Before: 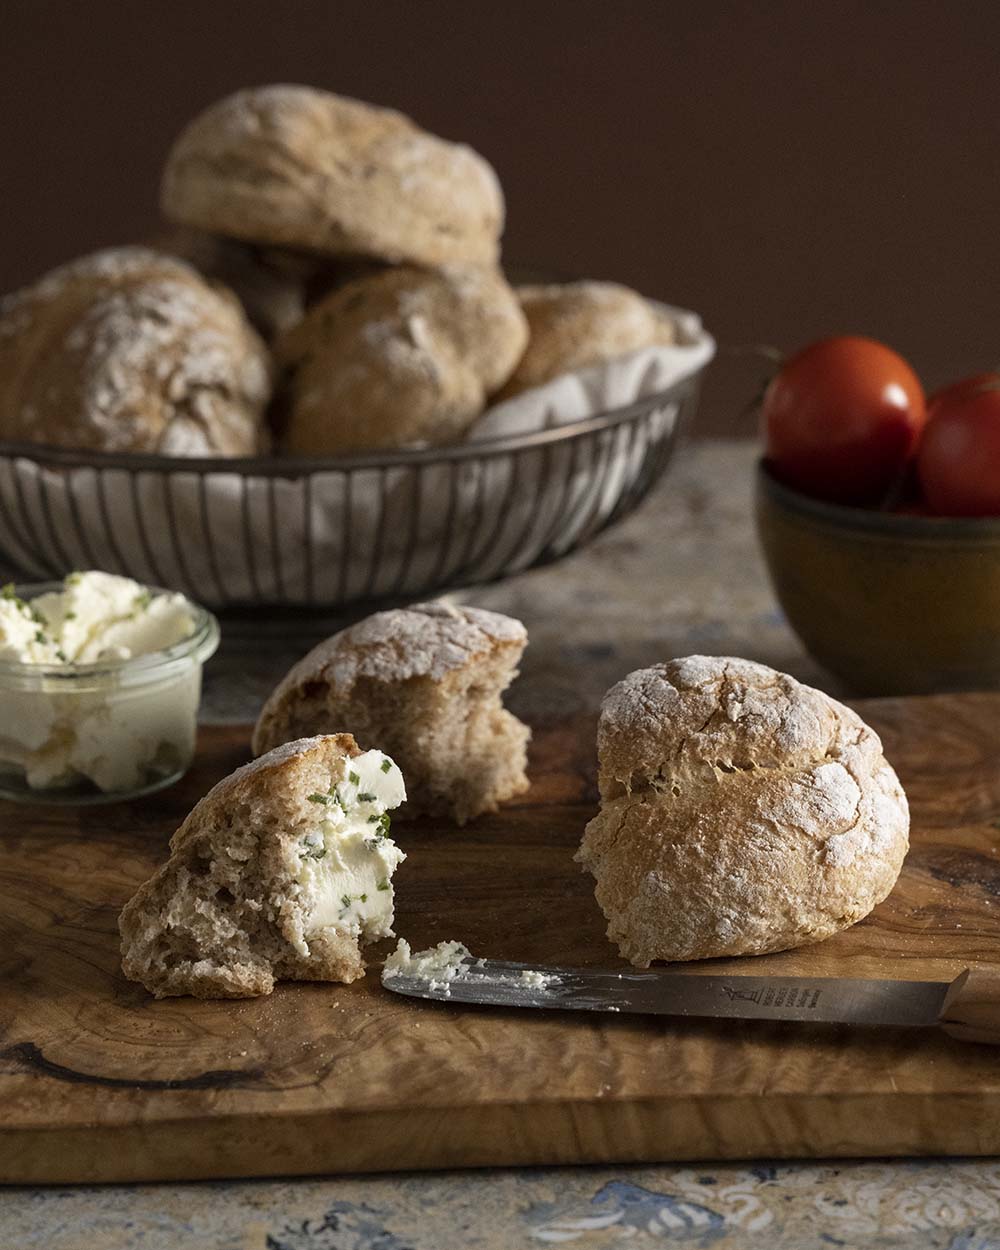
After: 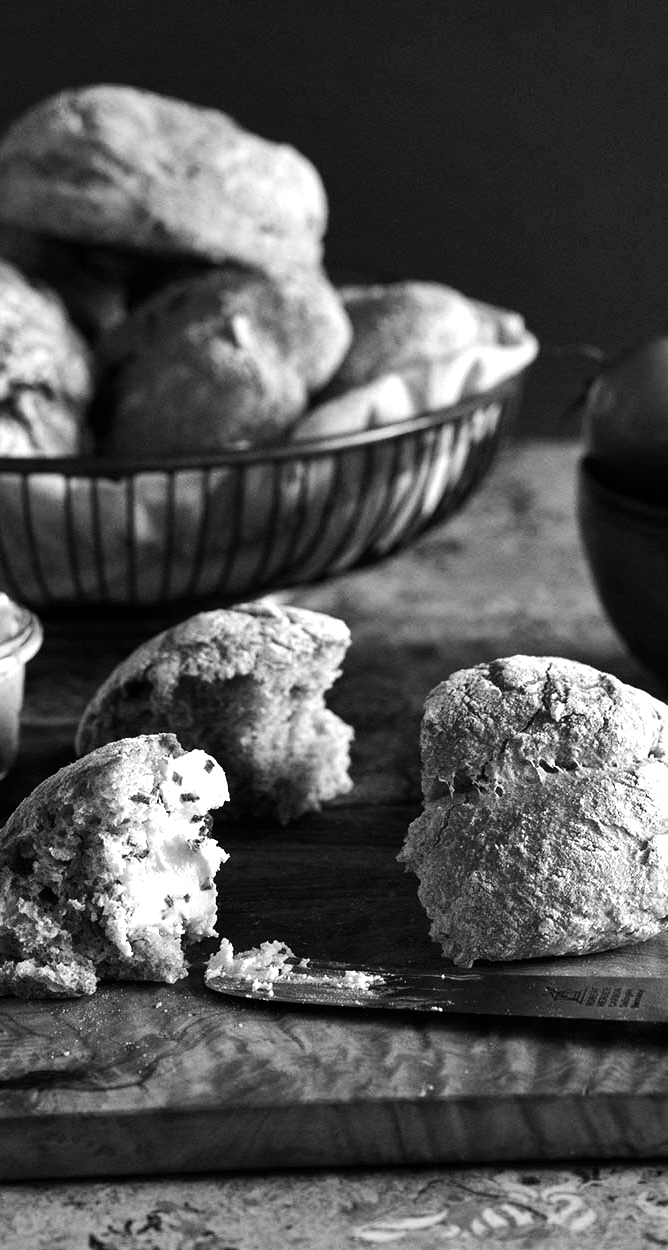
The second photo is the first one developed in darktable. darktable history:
crop and rotate: left 17.732%, right 15.423%
shadows and highlights: highlights 70.7, soften with gaussian
tone equalizer: -8 EV -1.08 EV, -7 EV -1.01 EV, -6 EV -0.867 EV, -5 EV -0.578 EV, -3 EV 0.578 EV, -2 EV 0.867 EV, -1 EV 1.01 EV, +0 EV 1.08 EV, edges refinement/feathering 500, mask exposure compensation -1.57 EV, preserve details no
color calibration: output gray [0.267, 0.423, 0.261, 0], illuminant same as pipeline (D50), adaptation none (bypass)
